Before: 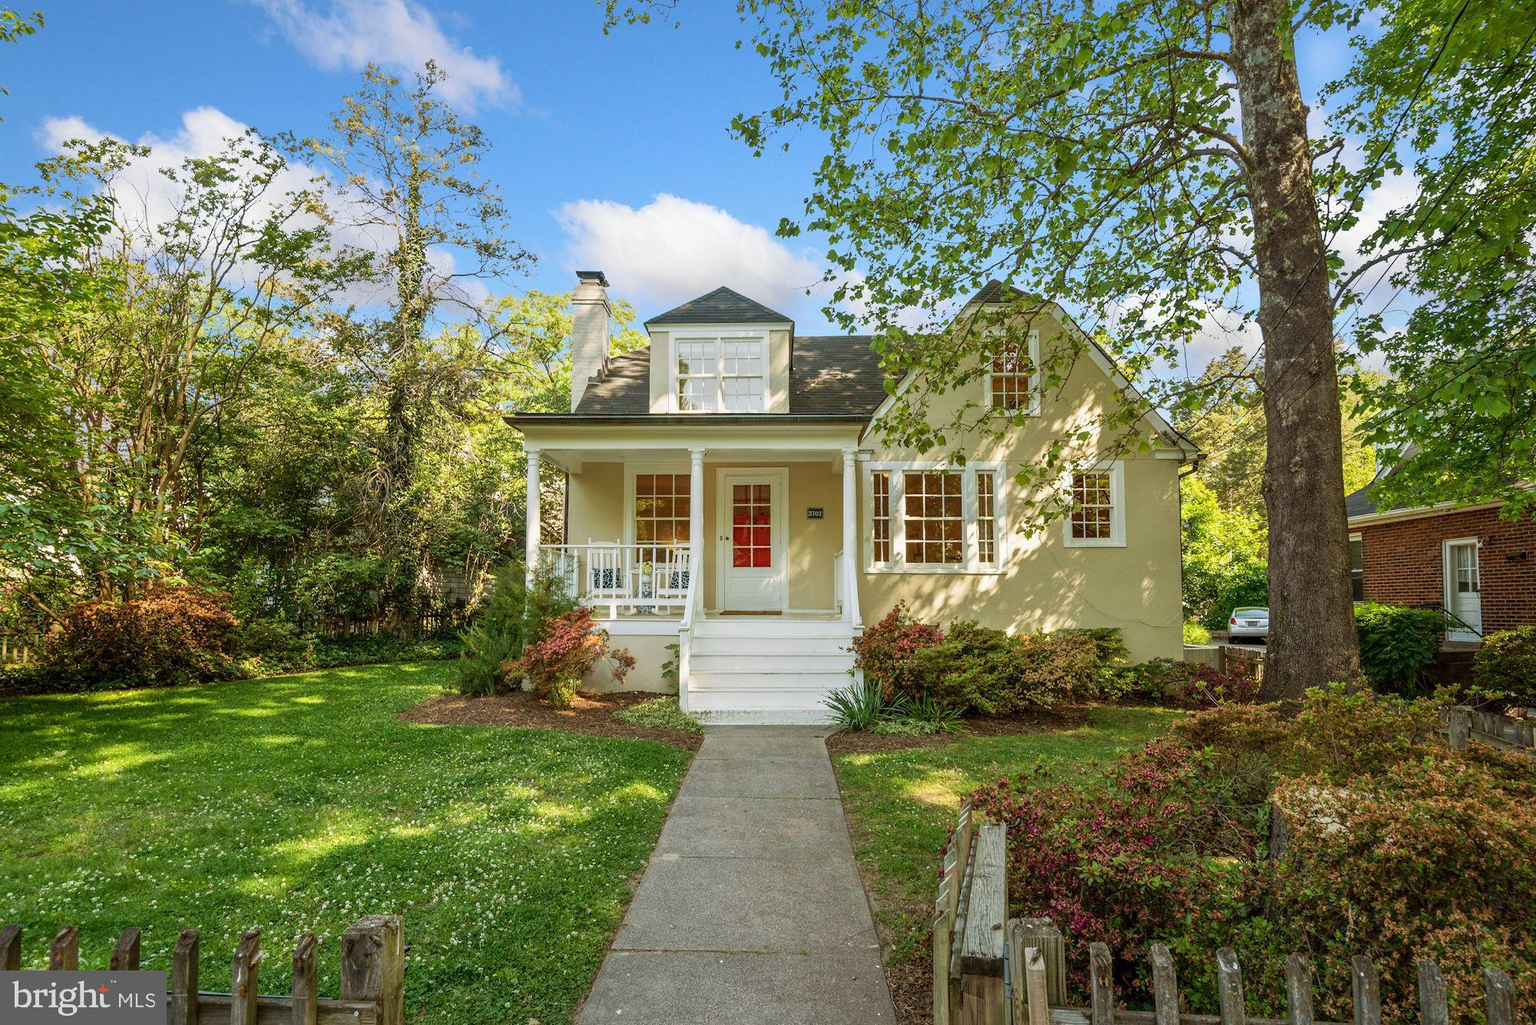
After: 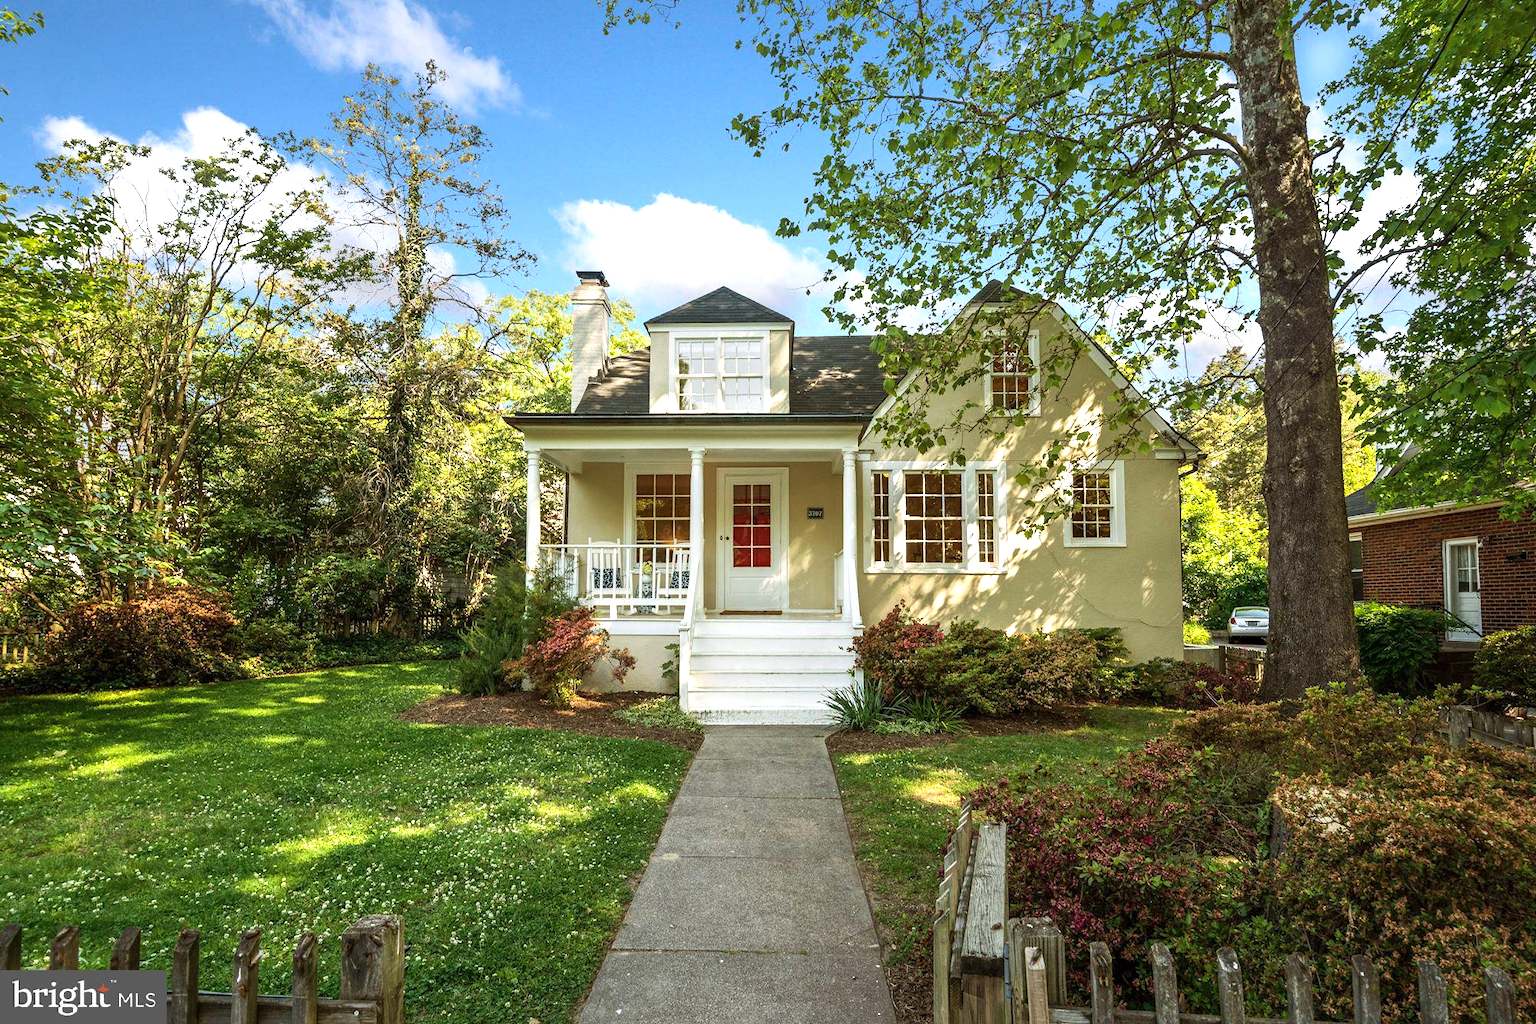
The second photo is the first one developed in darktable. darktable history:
color balance rgb: highlights gain › luminance 14.773%, perceptual saturation grading › global saturation 0.001%, perceptual brilliance grading › global brilliance -18.018%, perceptual brilliance grading › highlights 28.438%
